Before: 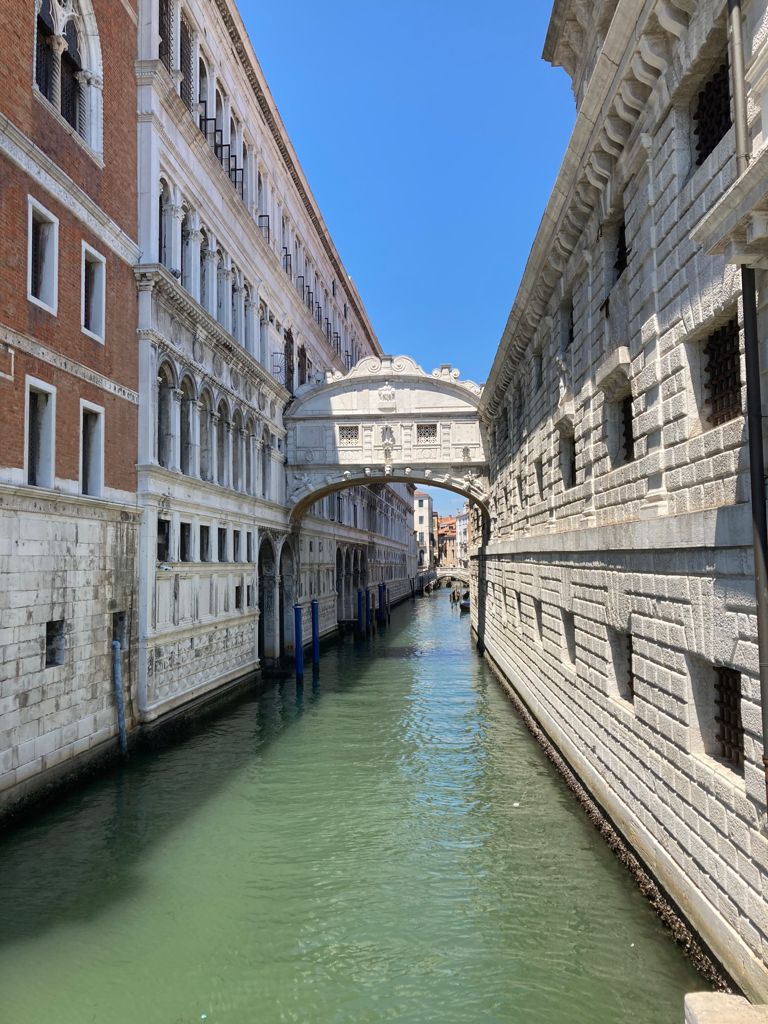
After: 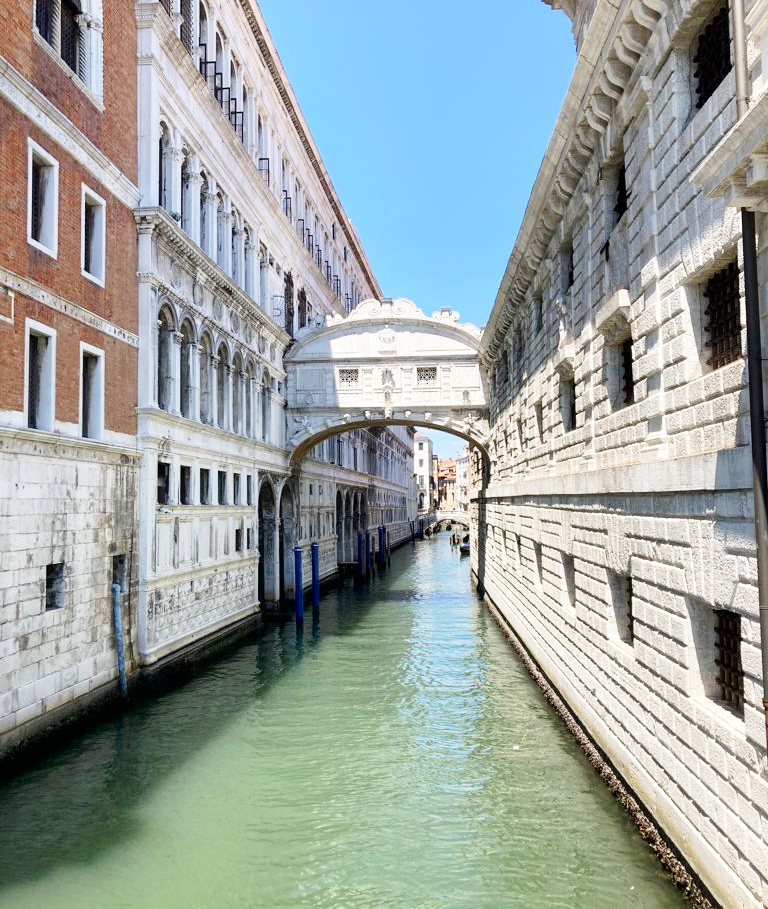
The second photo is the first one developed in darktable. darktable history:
crop and rotate: top 5.609%, bottom 5.609%
base curve: curves: ch0 [(0, 0) (0.005, 0.002) (0.15, 0.3) (0.4, 0.7) (0.75, 0.95) (1, 1)], preserve colors none
